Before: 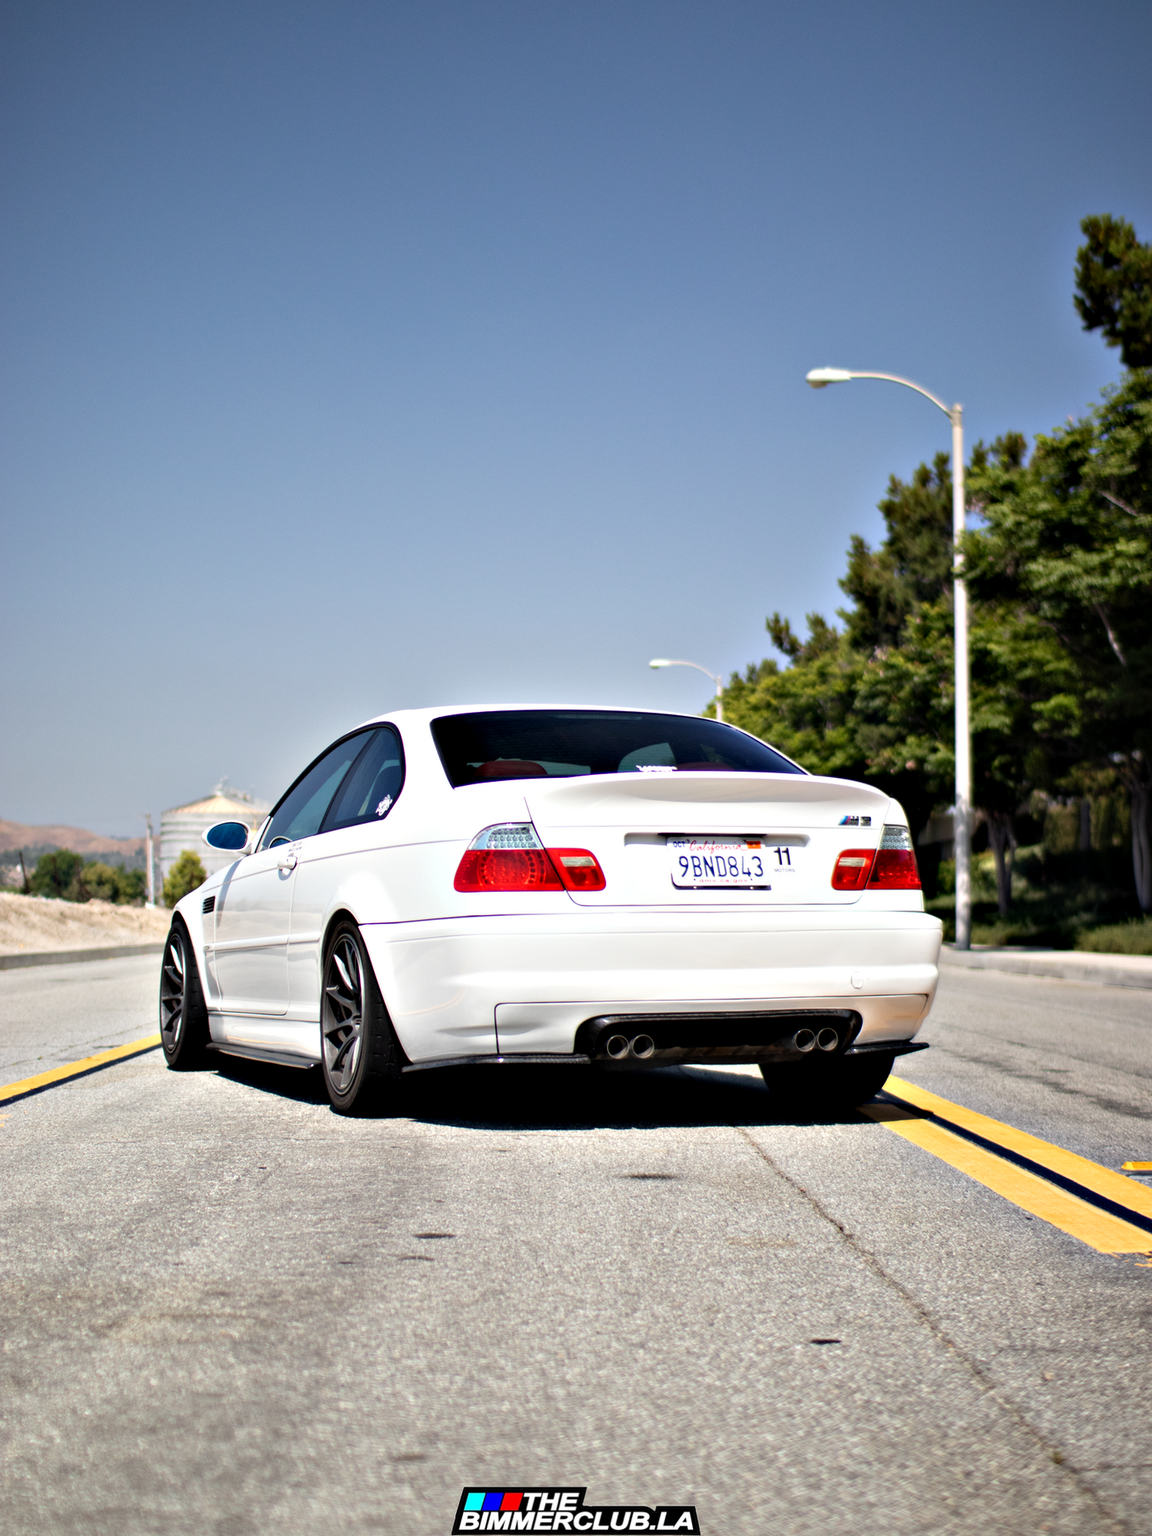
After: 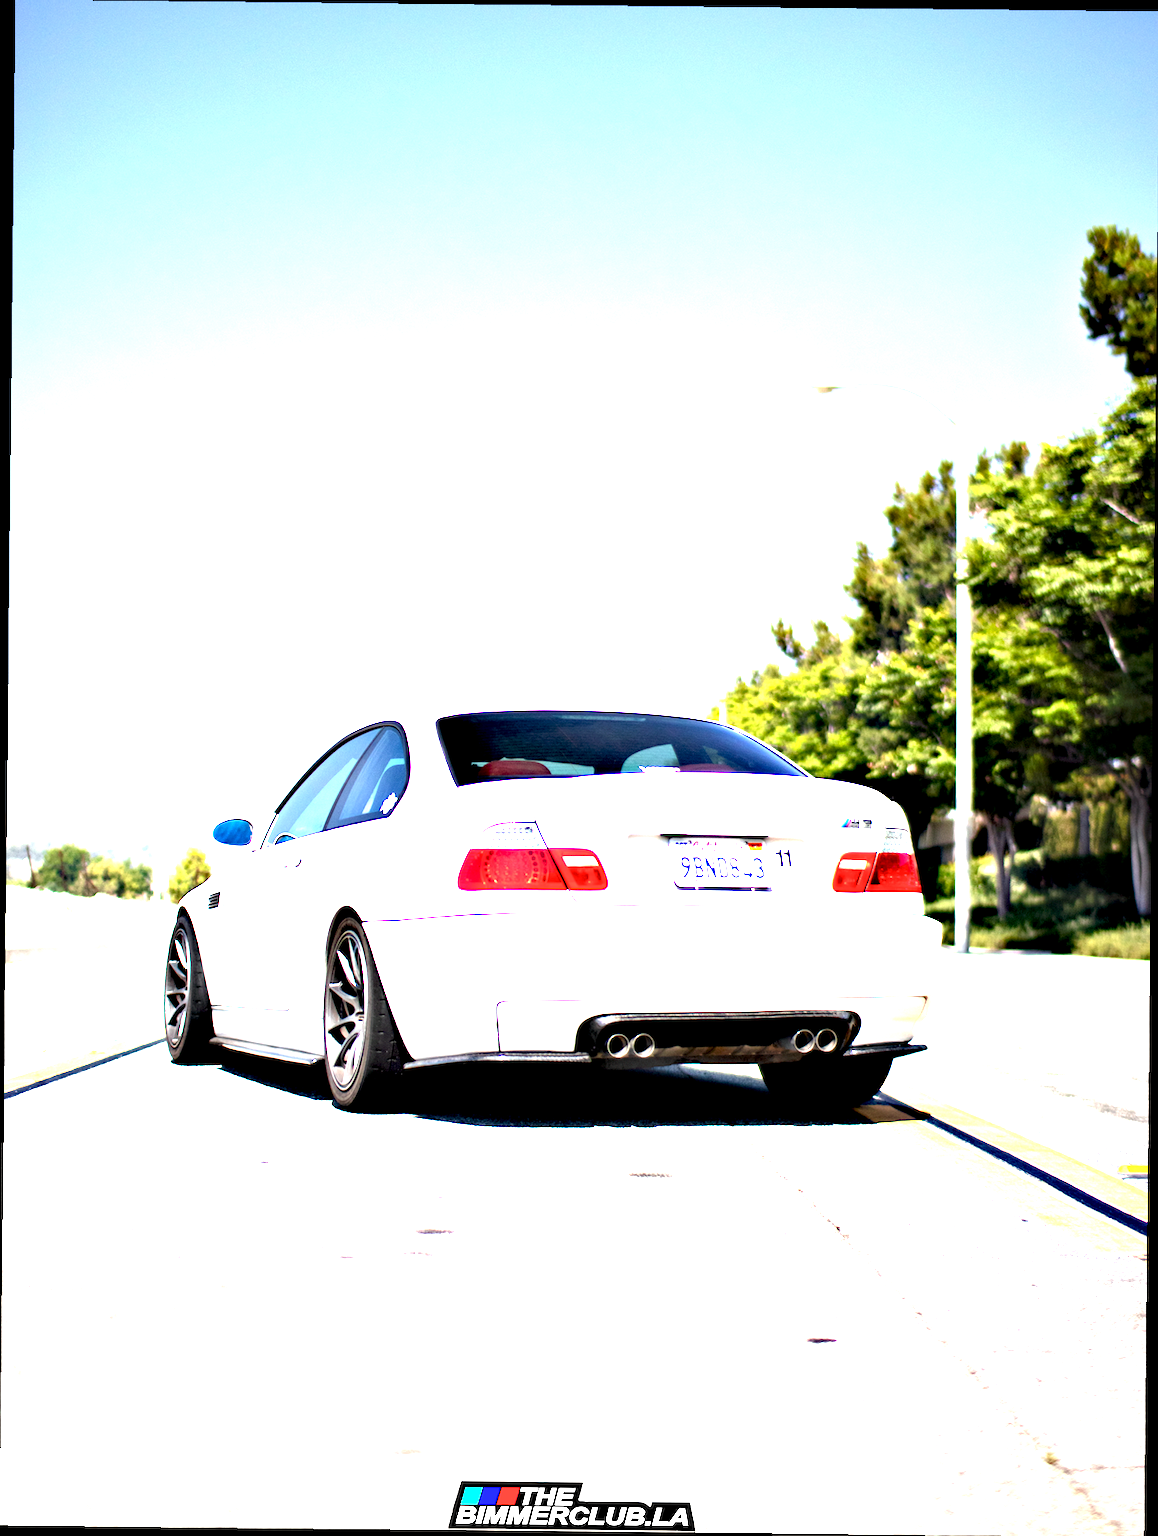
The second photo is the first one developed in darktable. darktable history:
exposure: black level correction 0.001, exposure 2.579 EV, compensate highlight preservation false
color balance rgb: perceptual saturation grading › global saturation 1.578%, perceptual saturation grading › highlights -2.981%, perceptual saturation grading › mid-tones 3.361%, perceptual saturation grading › shadows 7.976%, global vibrance 14.319%
crop and rotate: angle -0.593°
